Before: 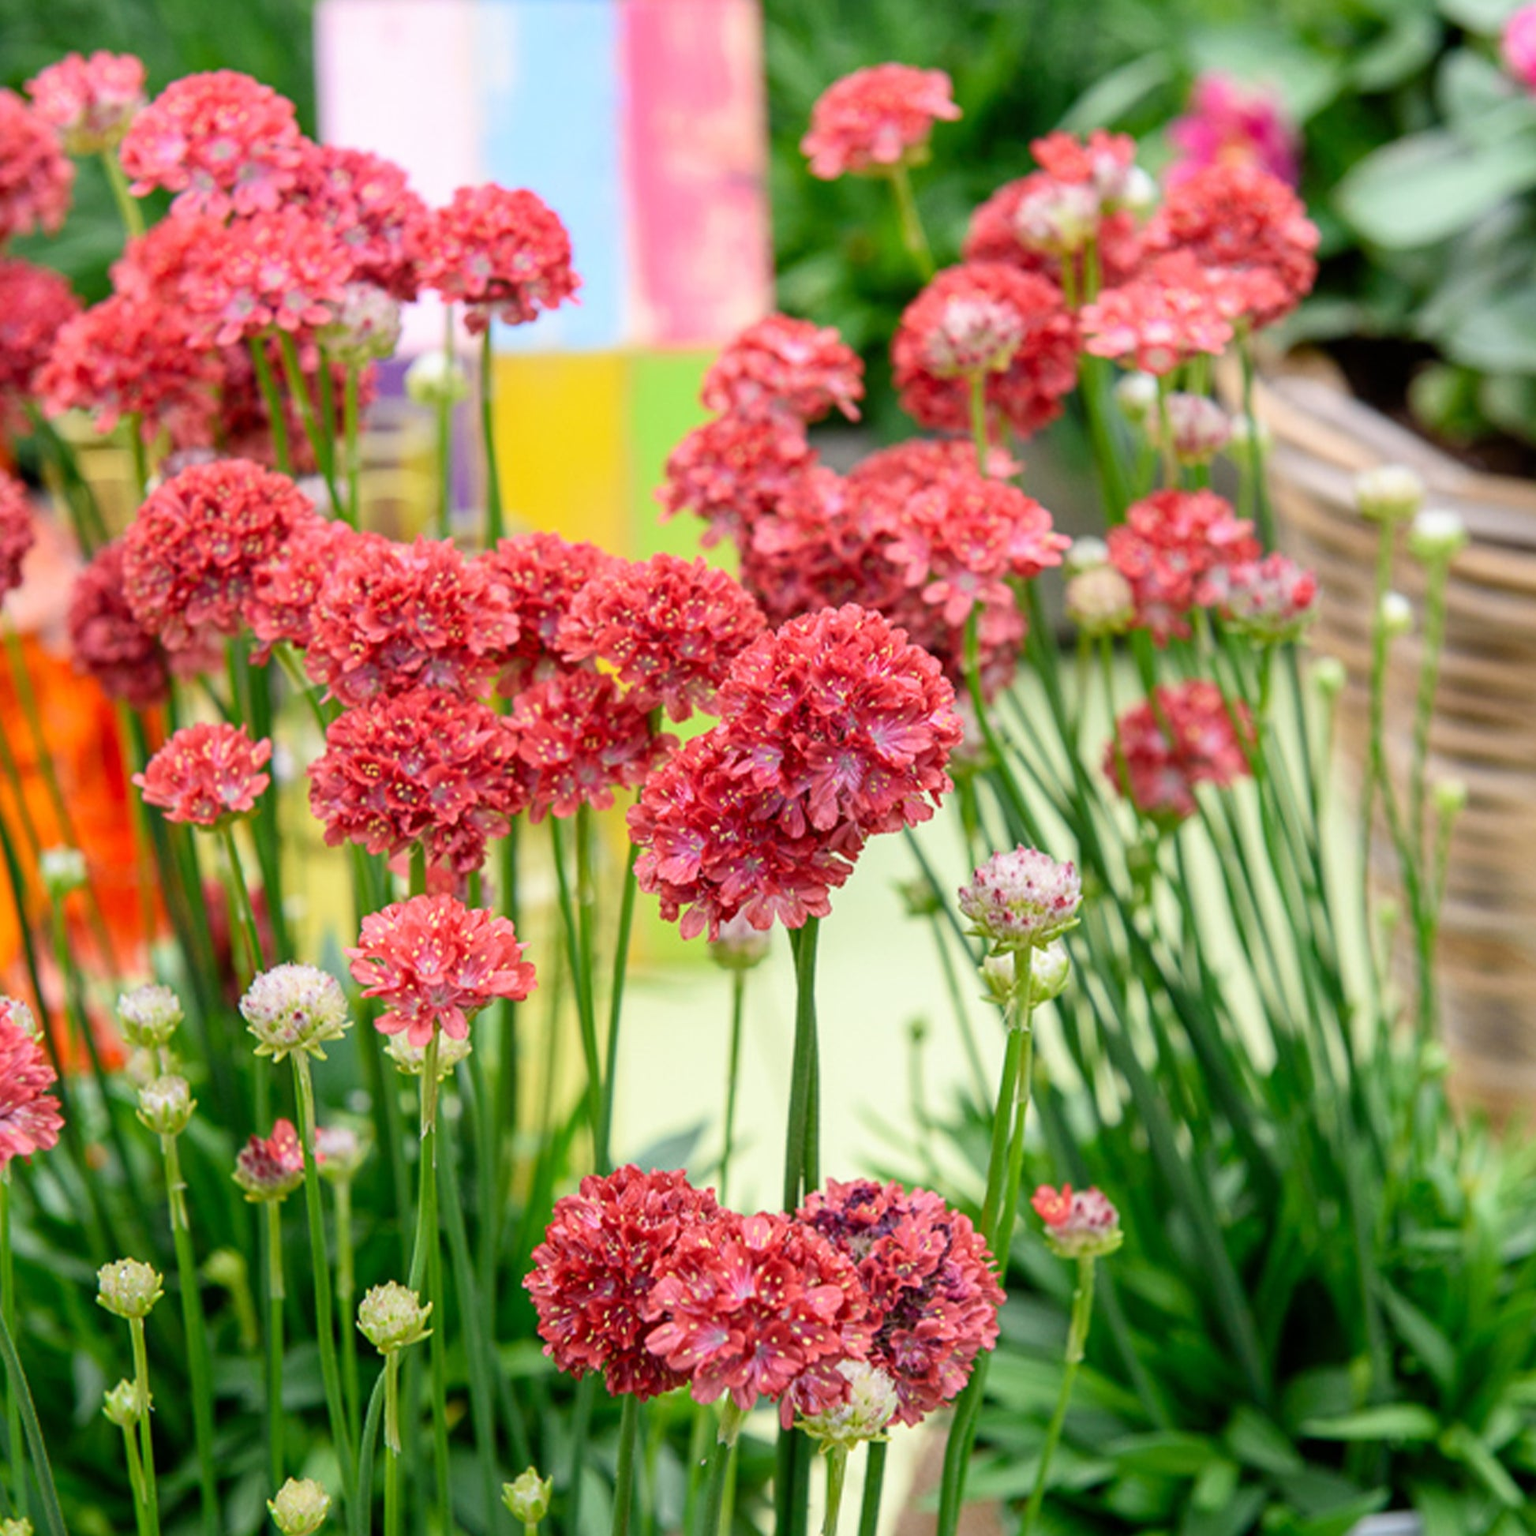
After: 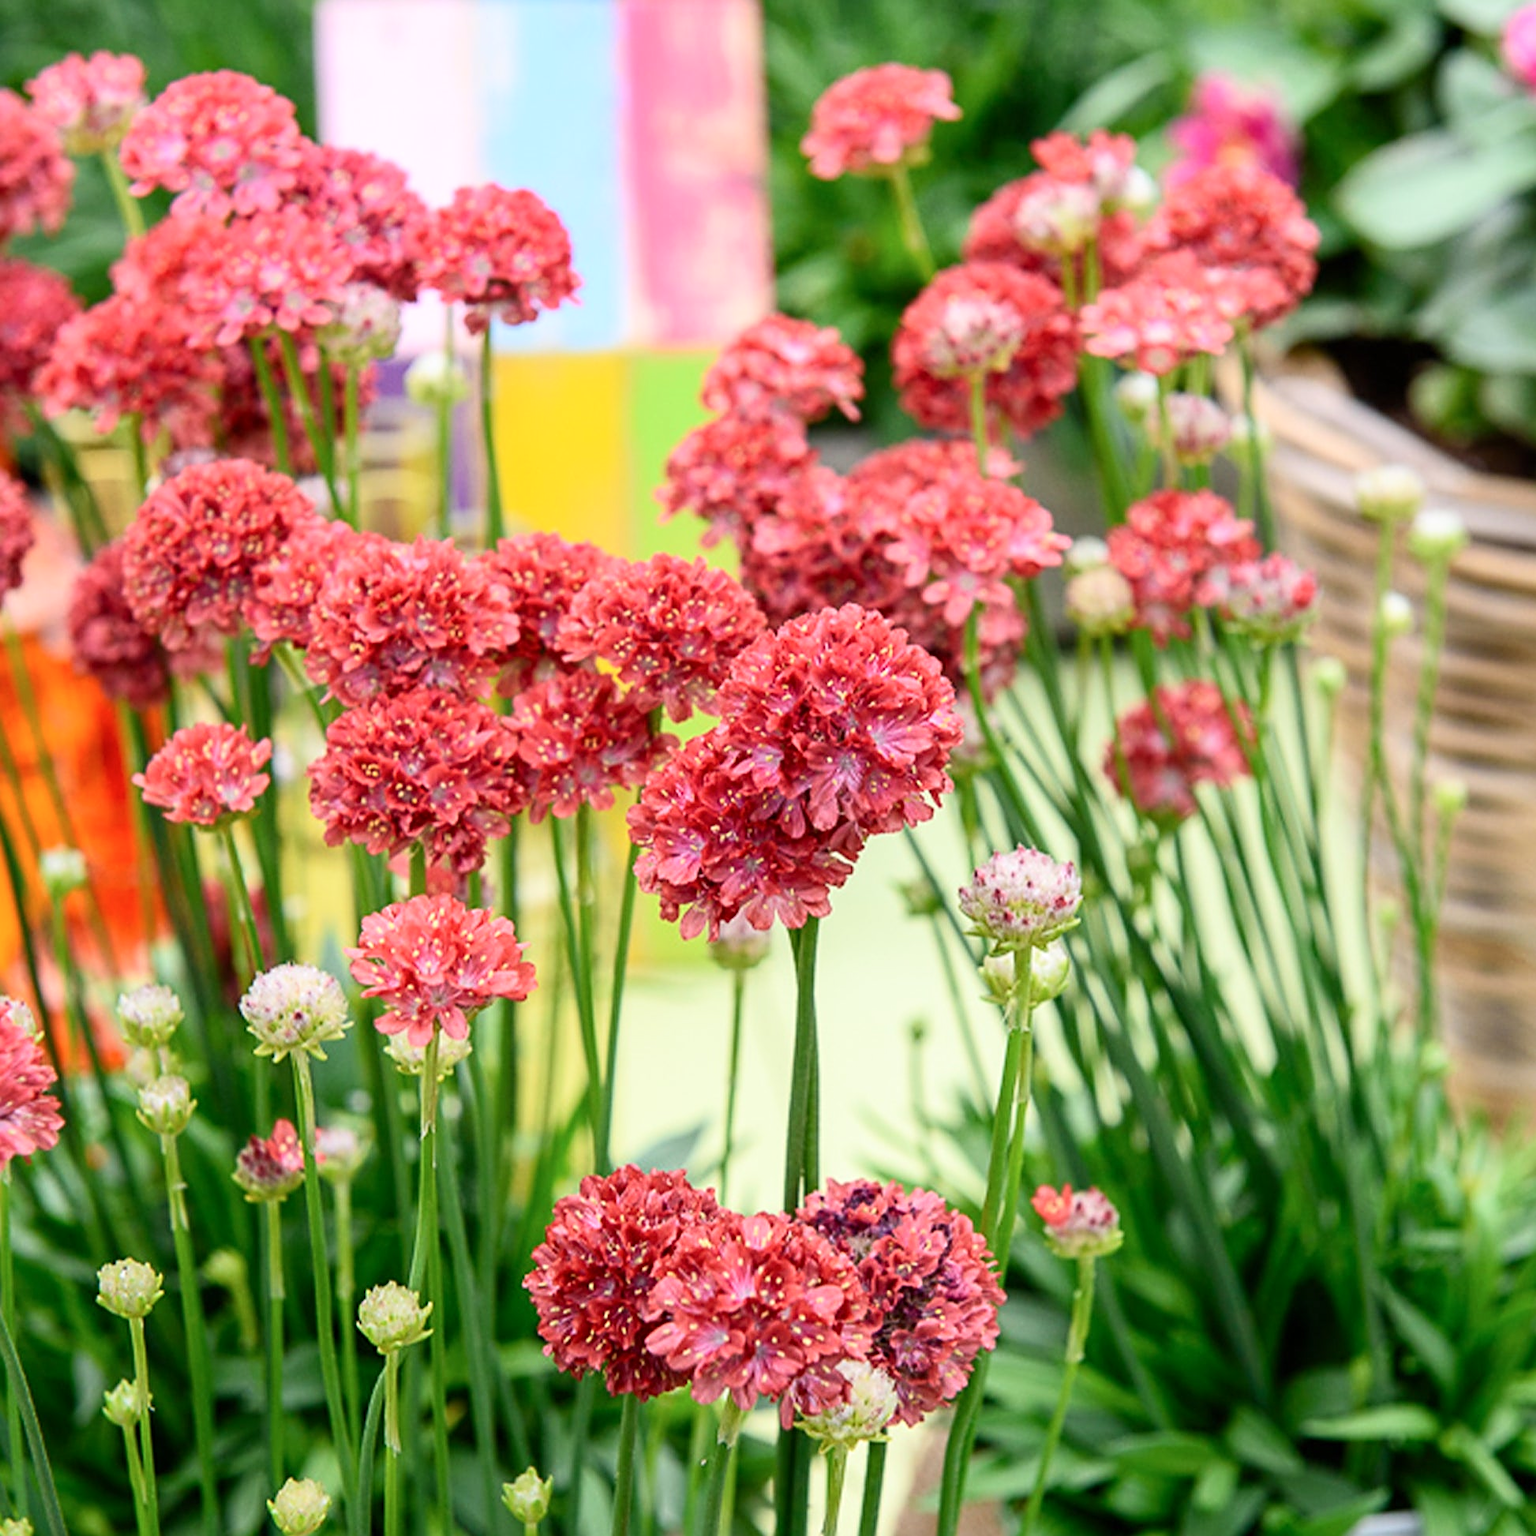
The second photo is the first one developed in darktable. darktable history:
contrast brightness saturation: contrast 0.152, brightness 0.053
sharpen: on, module defaults
